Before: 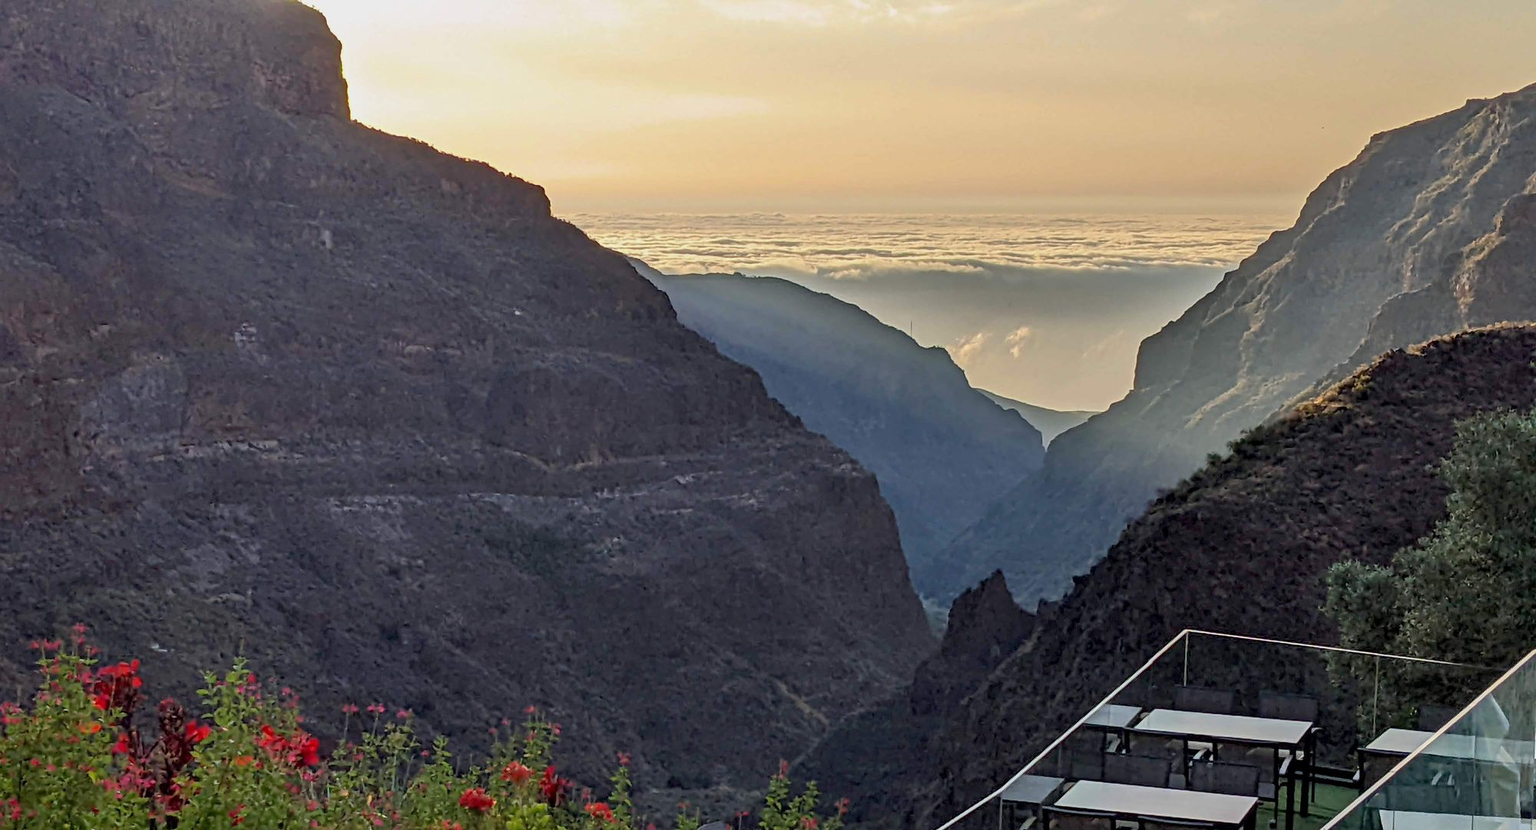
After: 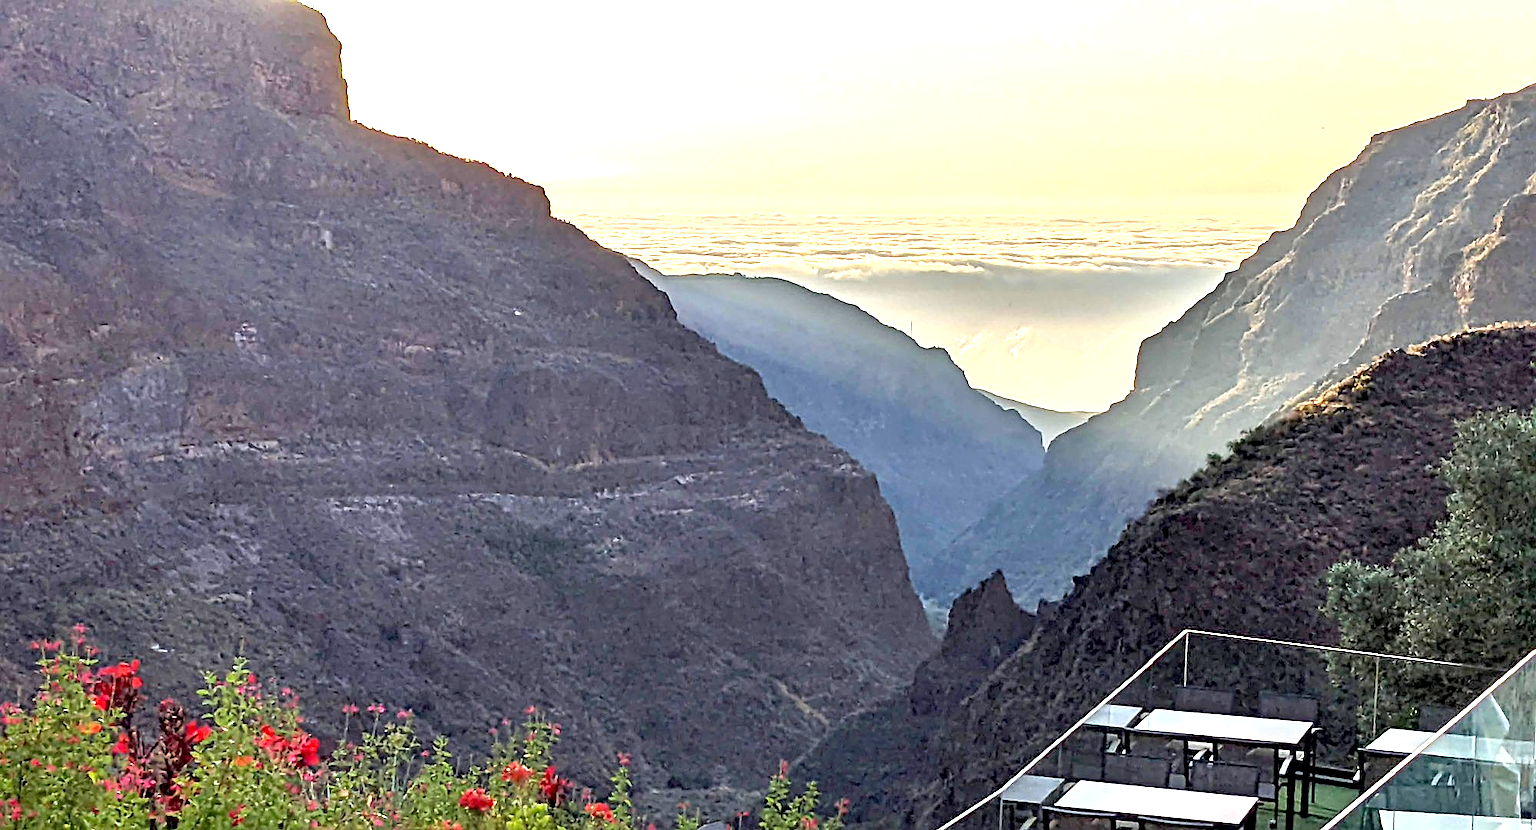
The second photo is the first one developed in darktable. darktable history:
exposure: black level correction 0.001, exposure 1.398 EV, compensate highlight preservation false
sharpen: on, module defaults
